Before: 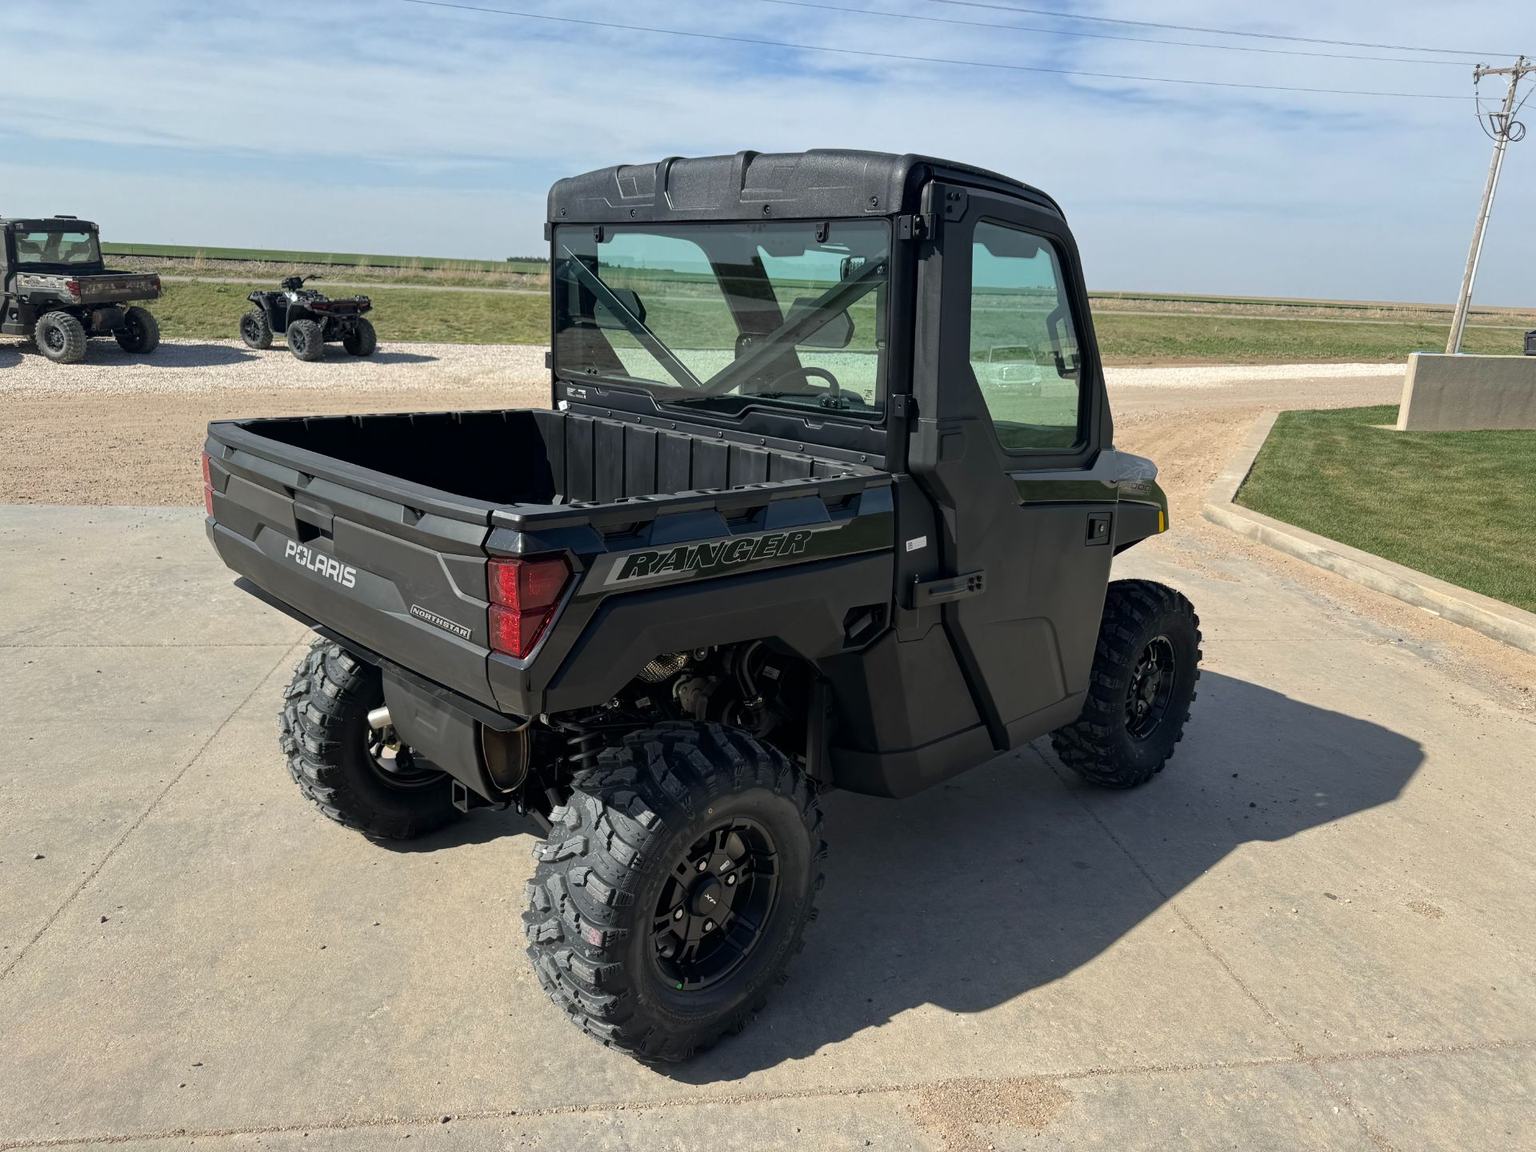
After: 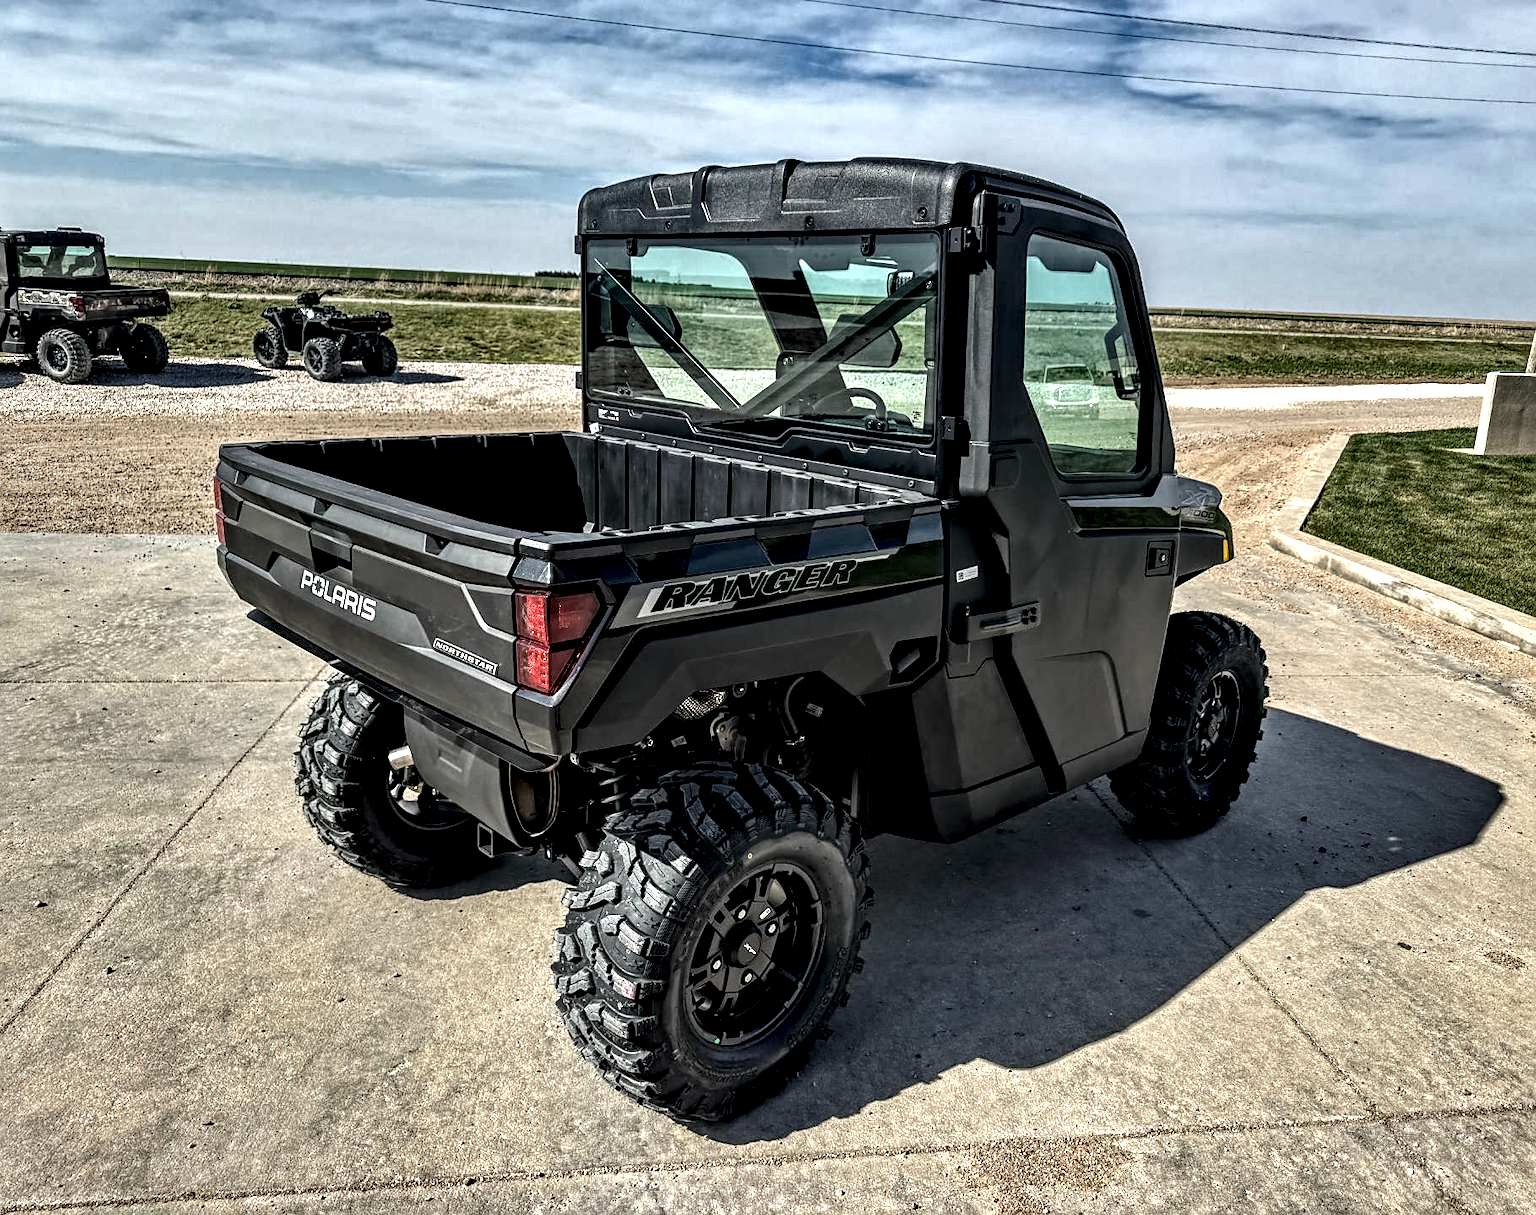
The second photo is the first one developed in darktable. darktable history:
crop and rotate: left 0%, right 5.234%
local contrast: highlights 22%, detail 197%
shadows and highlights: shadows 6.69, soften with gaussian
exposure: exposure 0.127 EV, compensate highlight preservation false
color correction: highlights b* 0.057
contrast equalizer: y [[0.511, 0.558, 0.631, 0.632, 0.559, 0.512], [0.5 ×6], [0.507, 0.559, 0.627, 0.644, 0.647, 0.647], [0 ×6], [0 ×6]]
sharpen: on, module defaults
